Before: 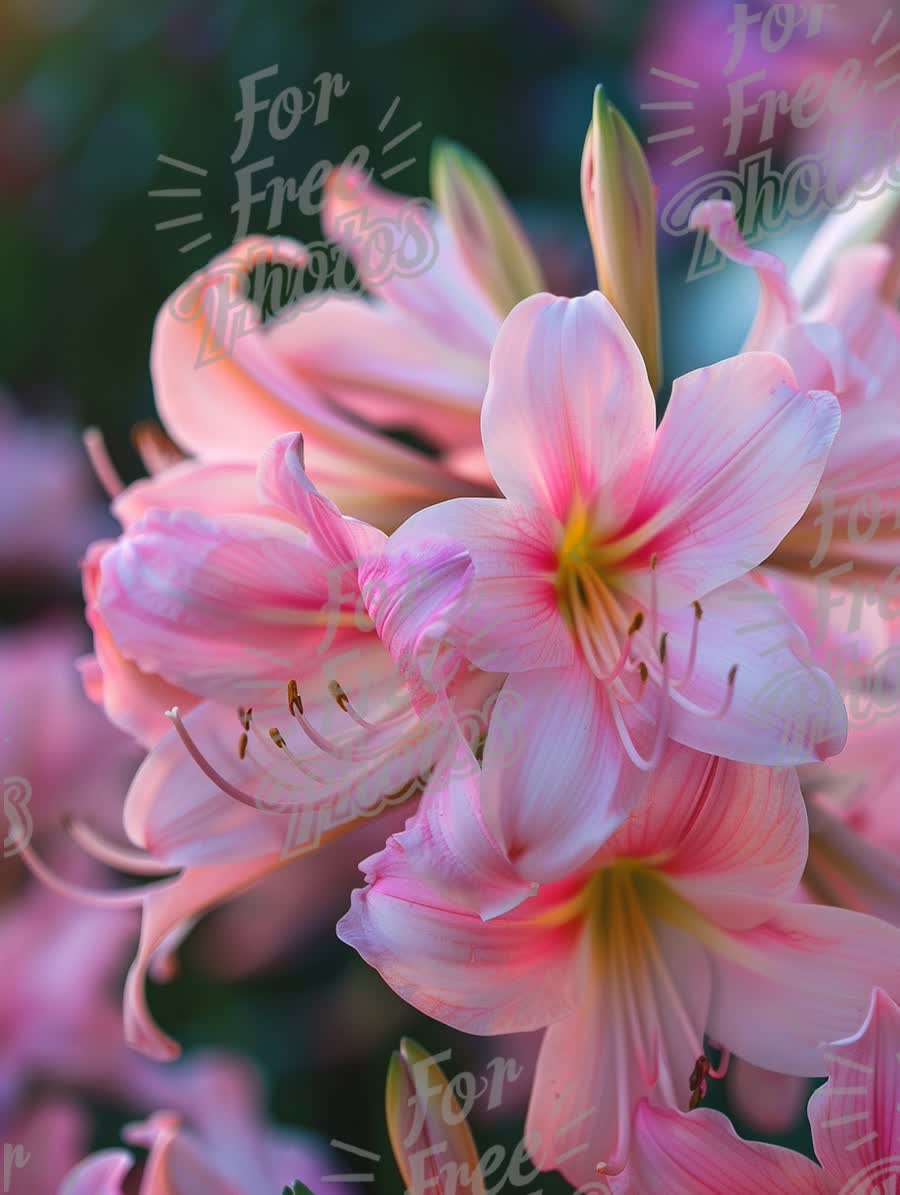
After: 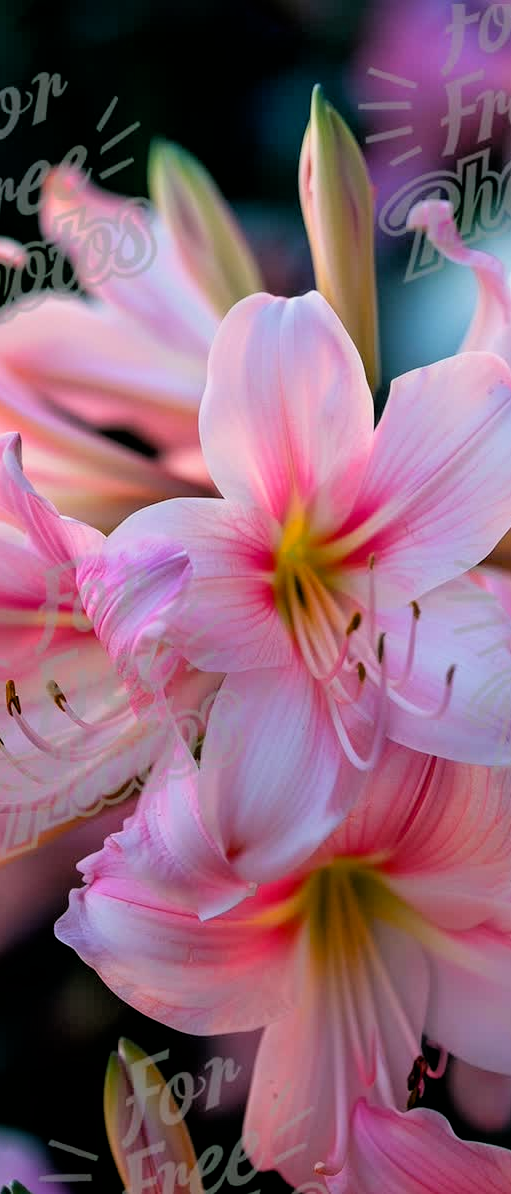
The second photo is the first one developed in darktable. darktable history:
crop: left 31.44%, top 0.012%, right 11.674%
filmic rgb: black relative exposure -4.9 EV, white relative exposure 2.84 EV, hardness 3.7
exposure: black level correction 0.012, compensate exposure bias true, compensate highlight preservation false
